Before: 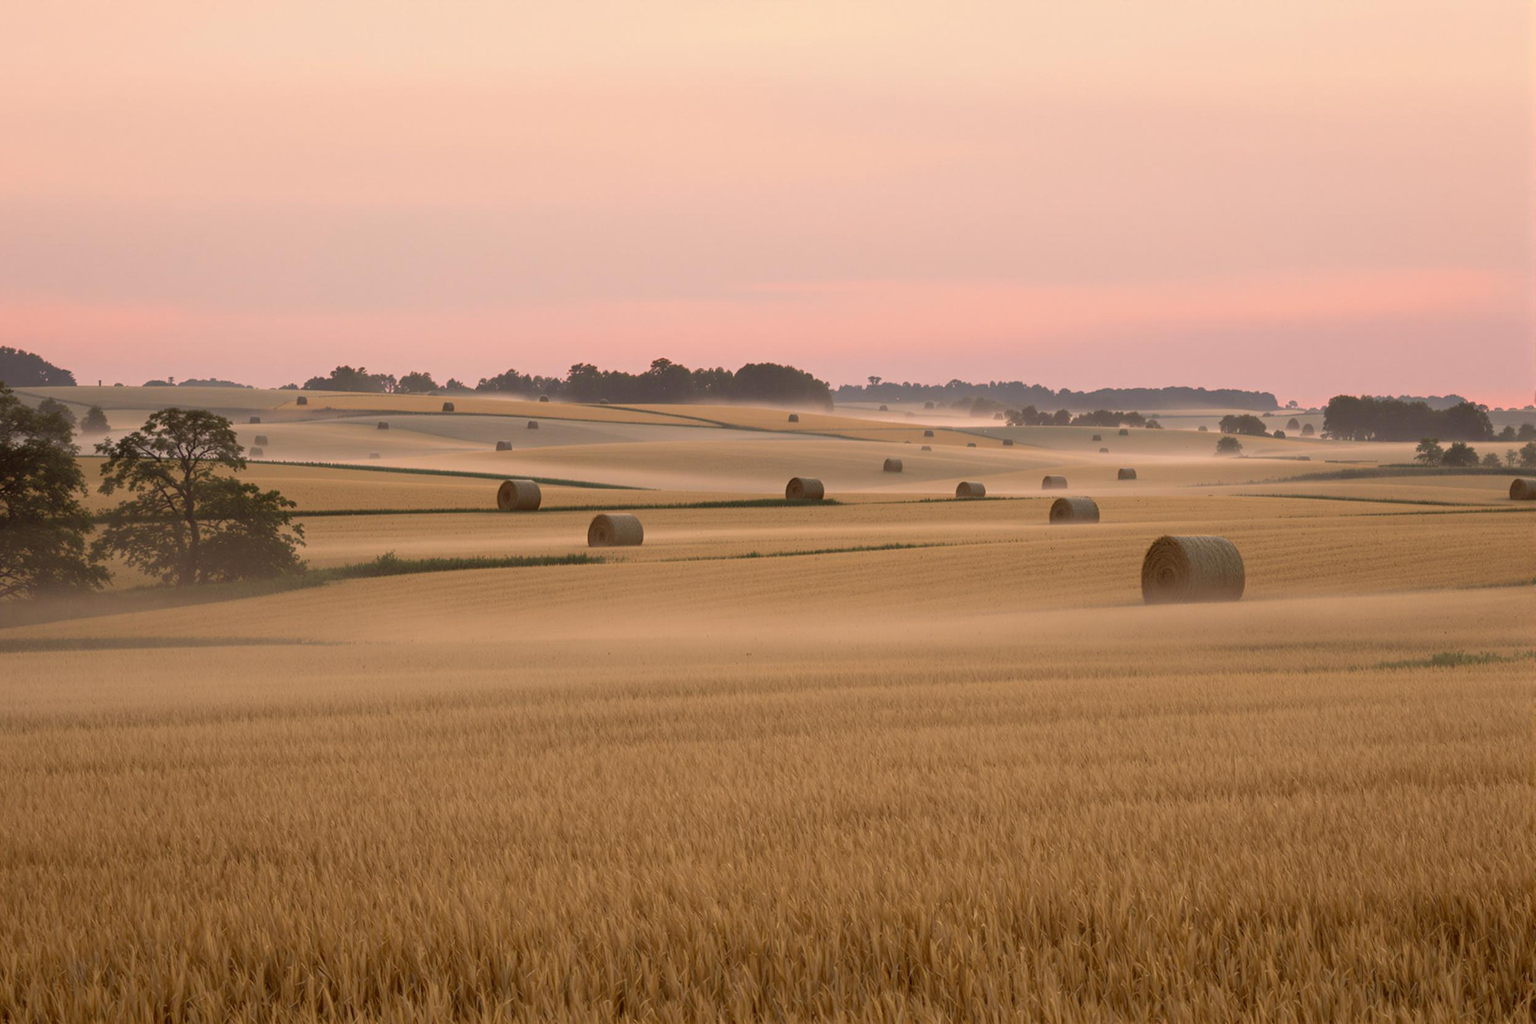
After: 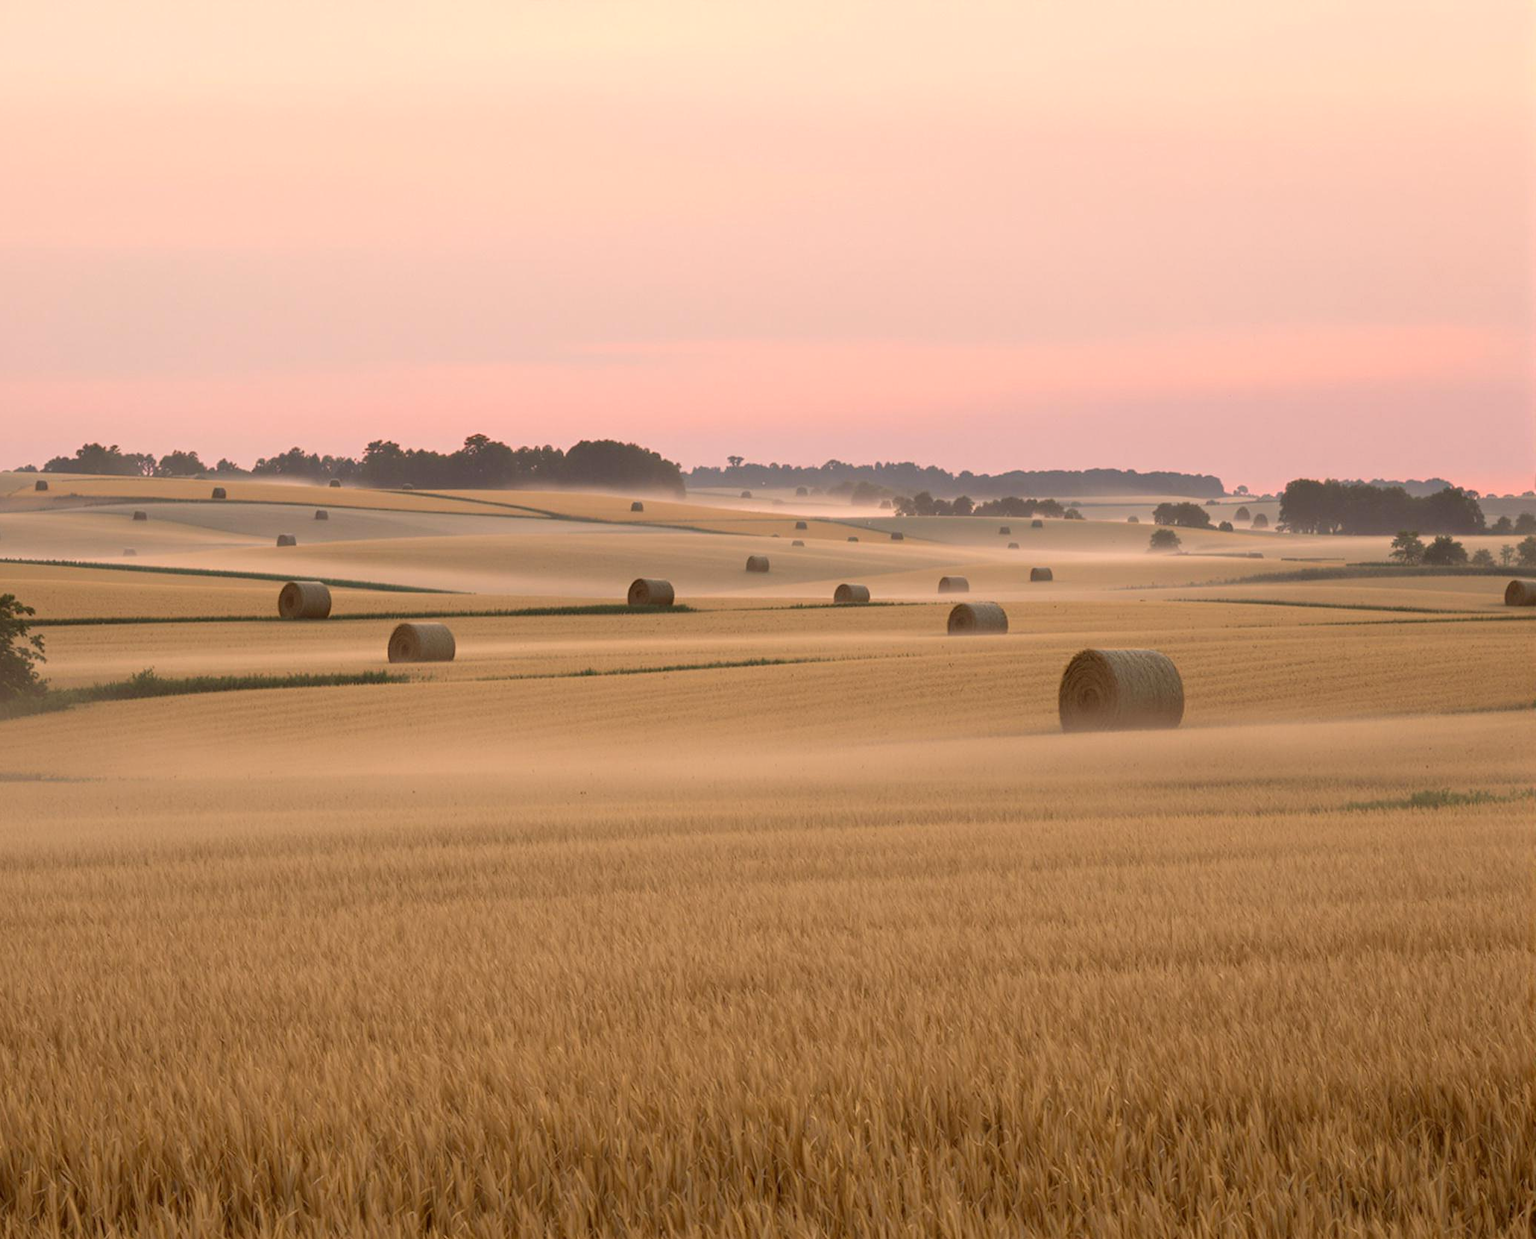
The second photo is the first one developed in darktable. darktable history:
crop: left 17.445%, bottom 0.029%
exposure: exposure 0.201 EV, compensate exposure bias true, compensate highlight preservation false
